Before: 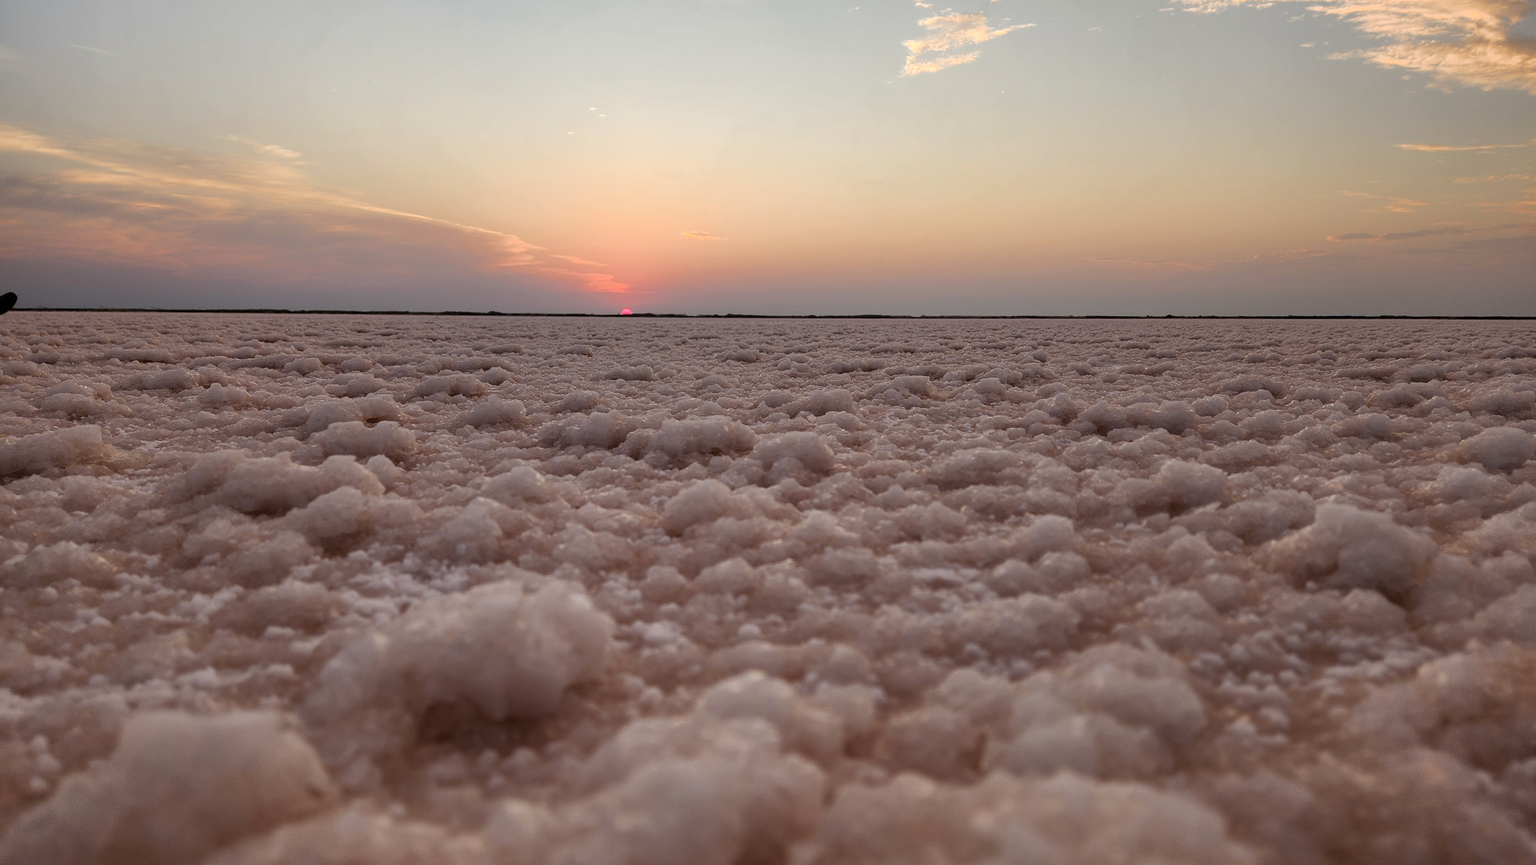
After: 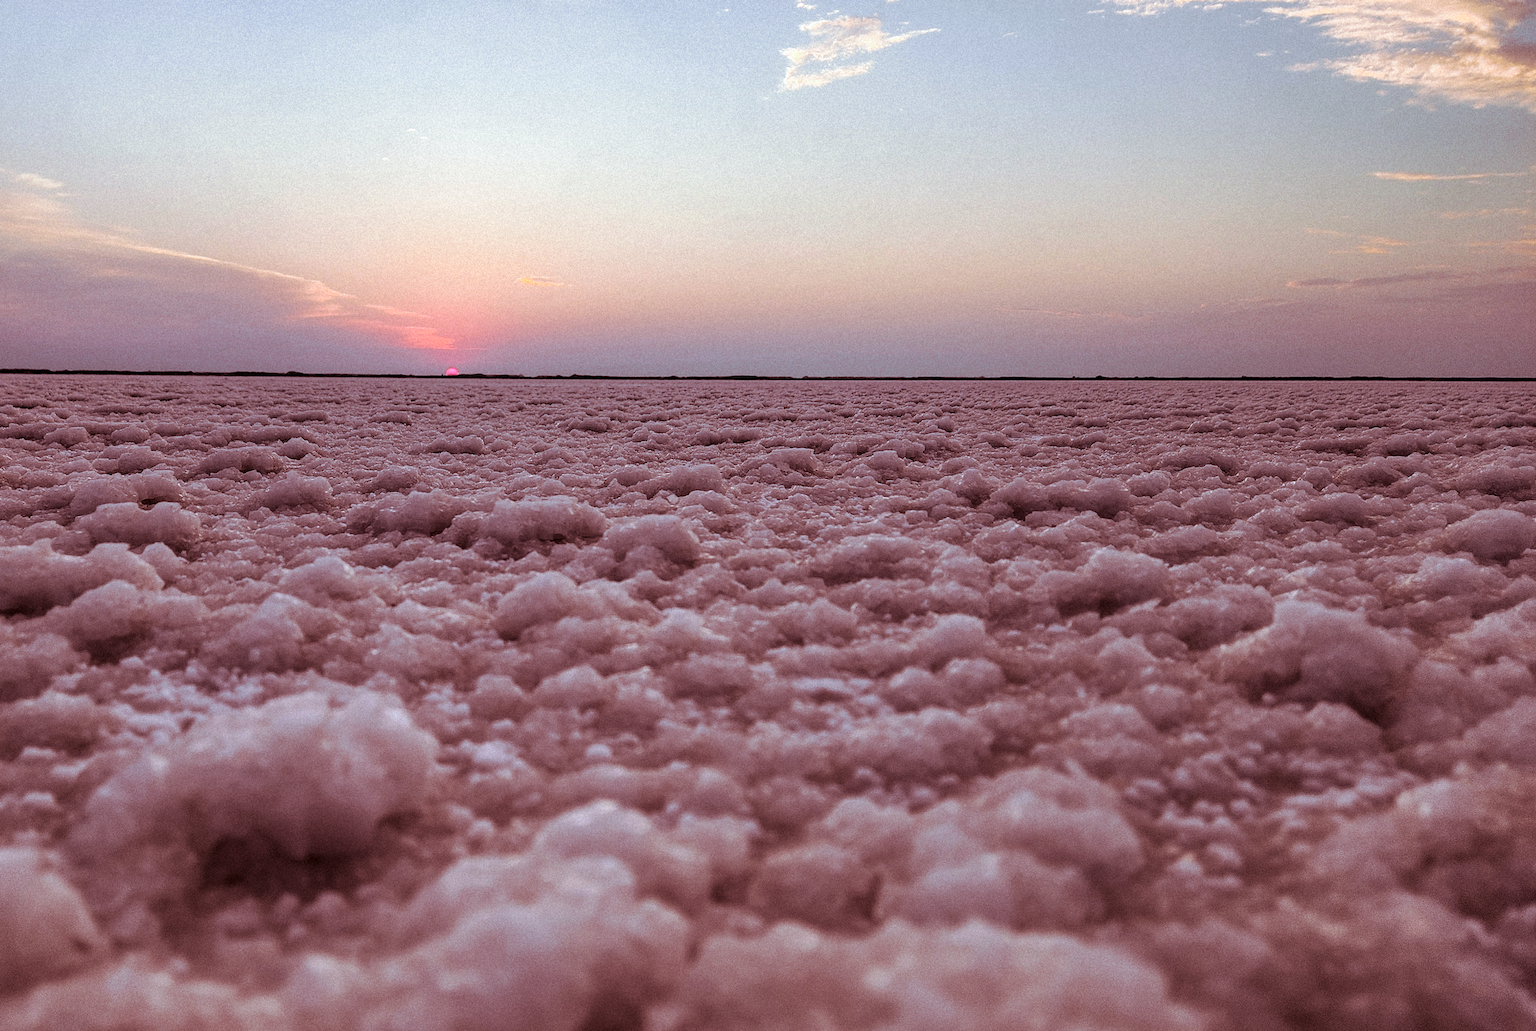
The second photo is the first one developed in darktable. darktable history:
crop: left 16.145%
tone equalizer: on, module defaults
local contrast: on, module defaults
white balance: red 0.948, green 1.02, blue 1.176
grain: mid-tones bias 0%
sharpen: amount 0.2
tone curve: curves: ch0 [(0, 0.003) (0.117, 0.101) (0.257, 0.246) (0.408, 0.432) (0.611, 0.653) (0.824, 0.846) (1, 1)]; ch1 [(0, 0) (0.227, 0.197) (0.405, 0.421) (0.501, 0.501) (0.522, 0.53) (0.563, 0.572) (0.589, 0.611) (0.699, 0.709) (0.976, 0.992)]; ch2 [(0, 0) (0.208, 0.176) (0.377, 0.38) (0.5, 0.5) (0.537, 0.534) (0.571, 0.576) (0.681, 0.746) (1, 1)], color space Lab, independent channels, preserve colors none
split-toning: on, module defaults
